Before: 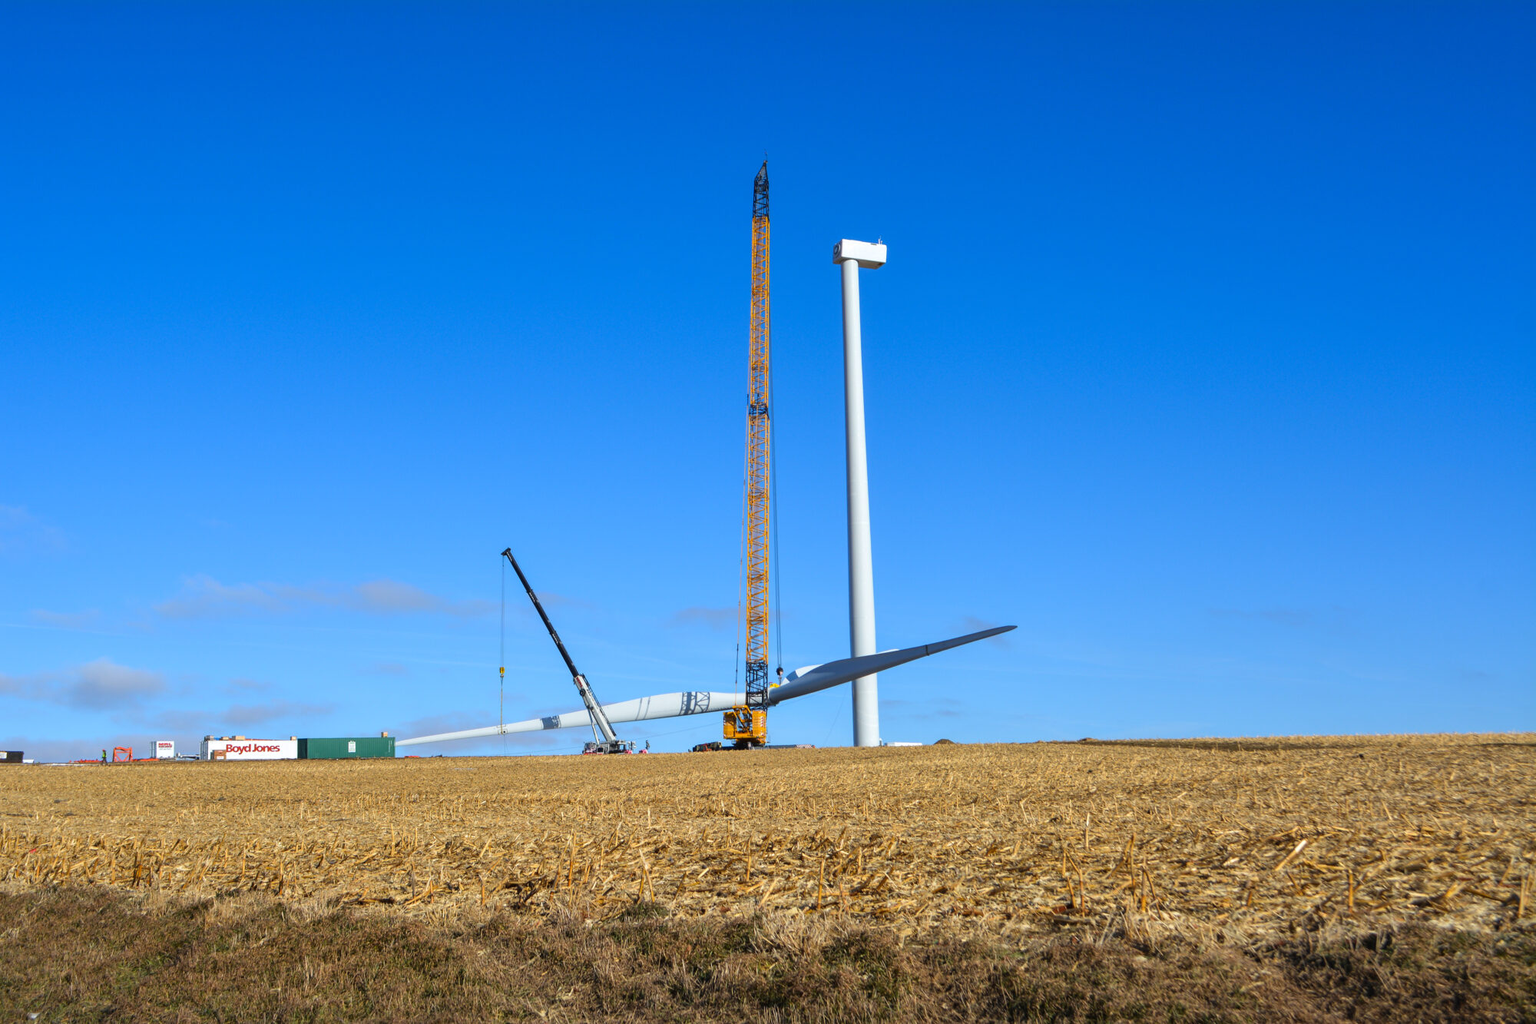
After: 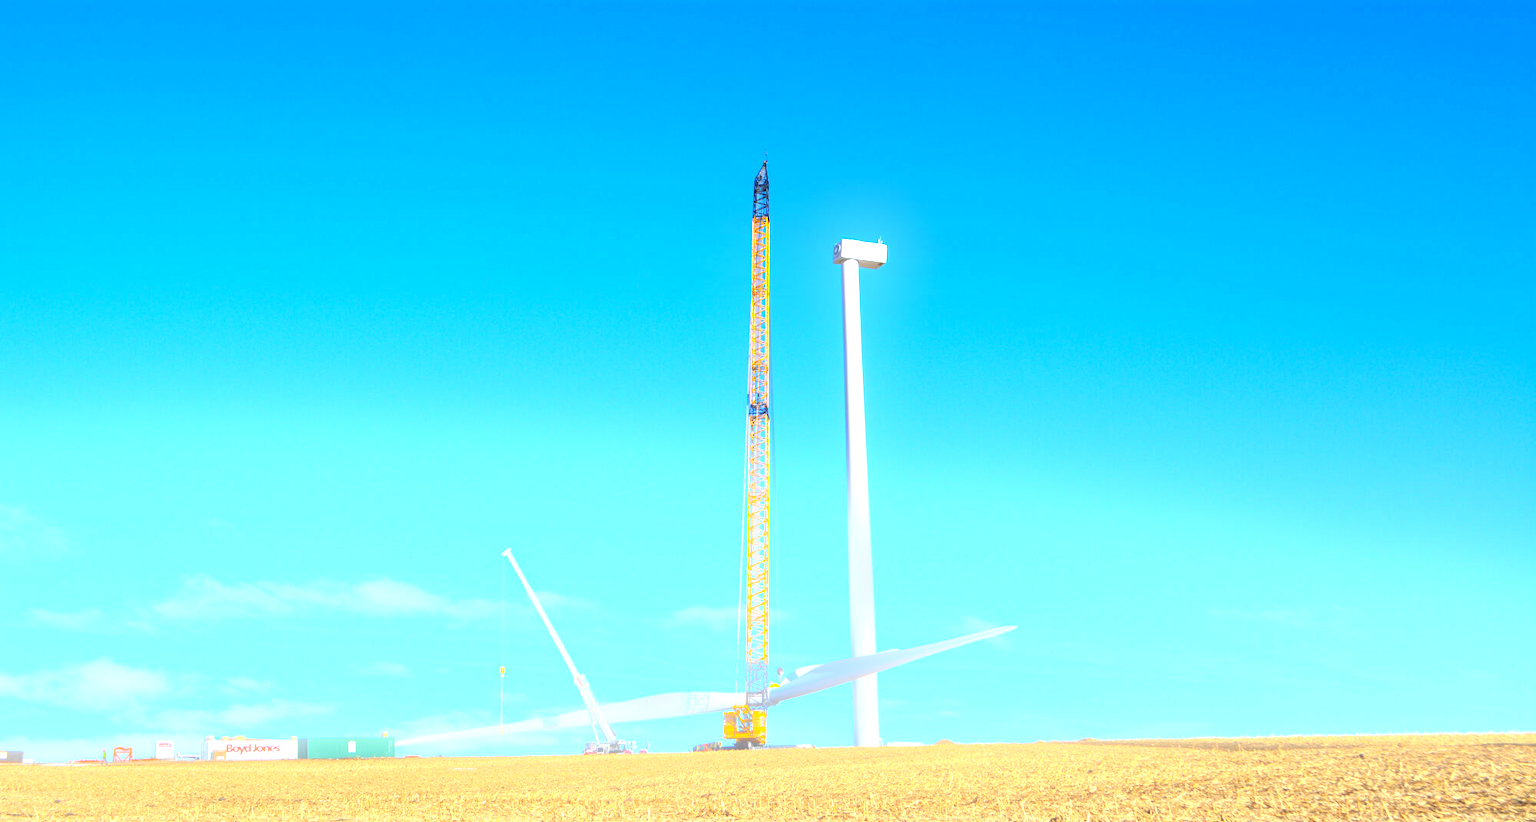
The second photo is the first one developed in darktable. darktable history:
graduated density: rotation -180°, offset 24.95
crop: bottom 19.644%
bloom: size 9%, threshold 100%, strength 7%
exposure: black level correction 0.001, exposure 1.735 EV, compensate highlight preservation false
